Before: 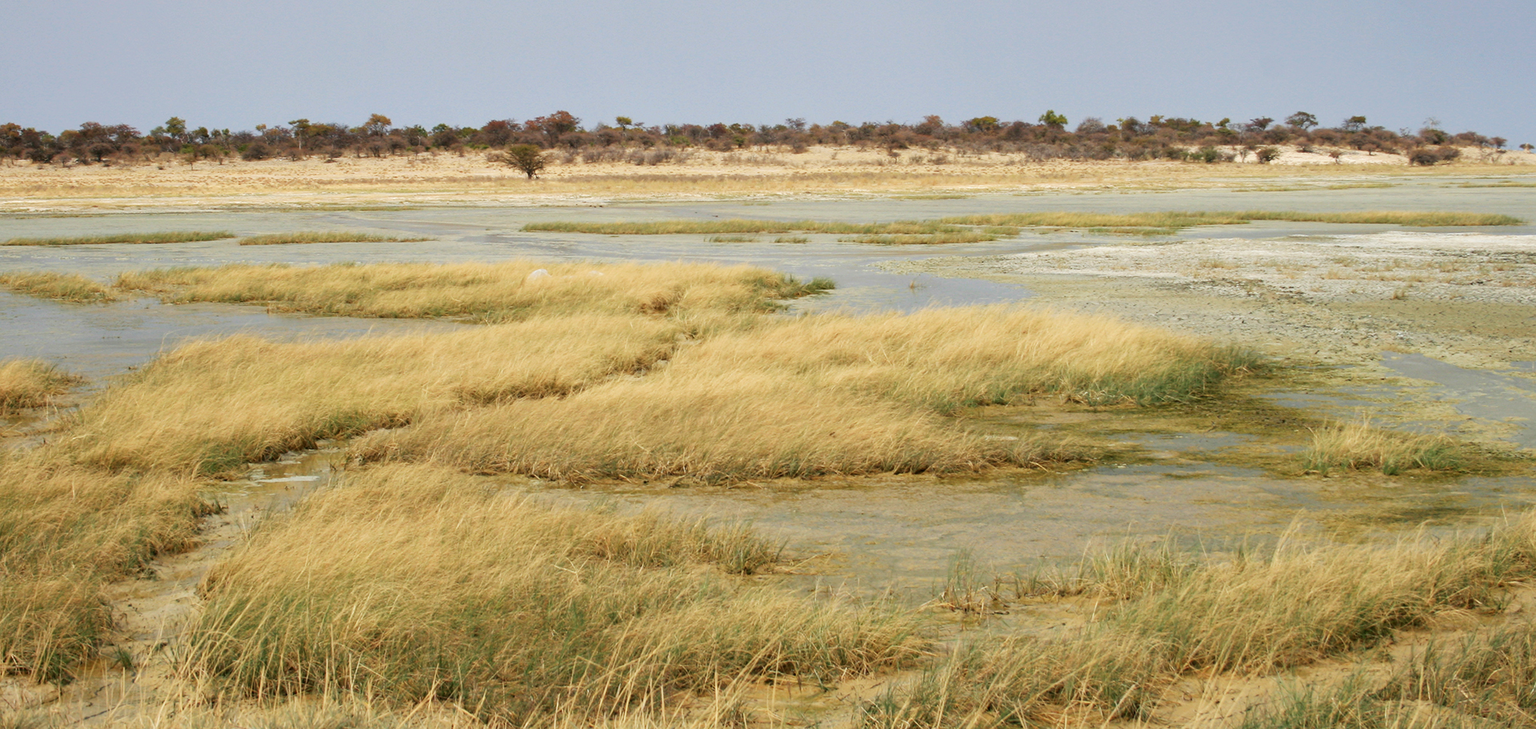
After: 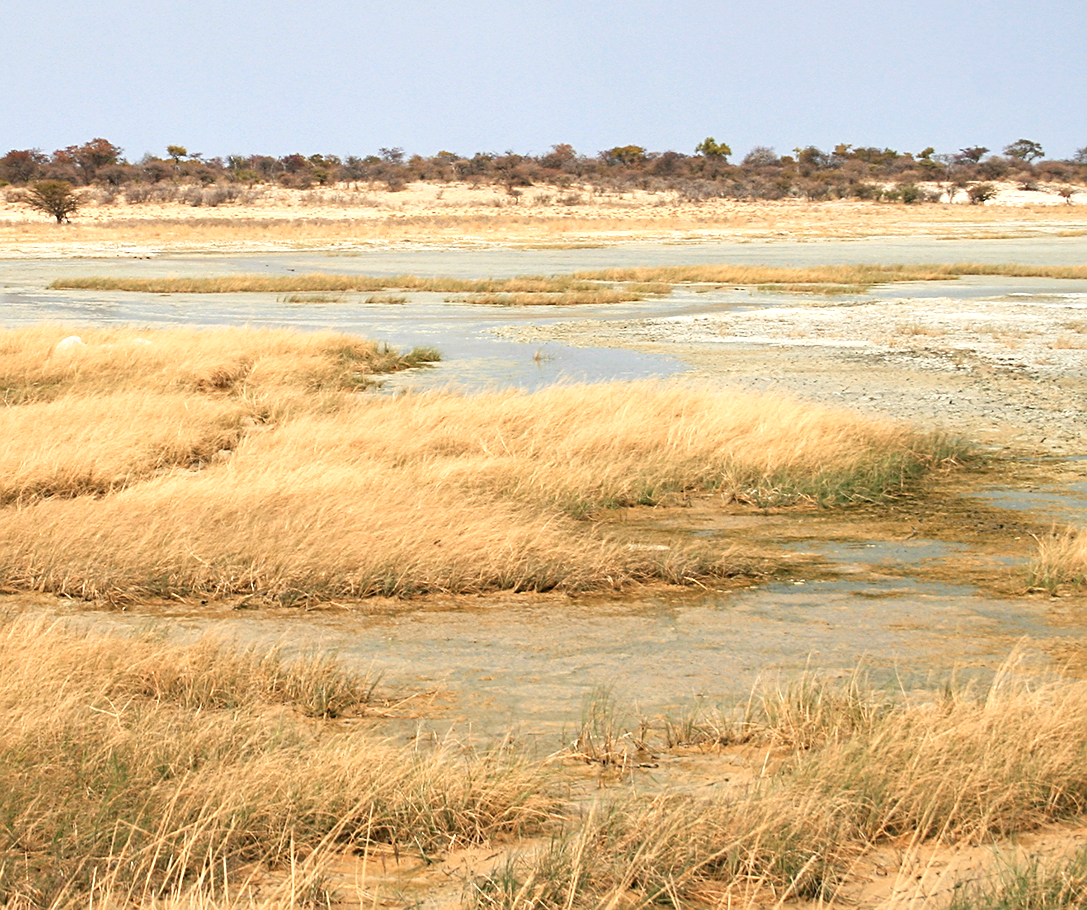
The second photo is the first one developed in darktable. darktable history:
crop: left 31.458%, top 0%, right 11.876%
sharpen: on, module defaults
exposure: black level correction -0.002, exposure 0.54 EV, compensate highlight preservation false
color zones: curves: ch2 [(0, 0.5) (0.143, 0.5) (0.286, 0.416) (0.429, 0.5) (0.571, 0.5) (0.714, 0.5) (0.857, 0.5) (1, 0.5)]
